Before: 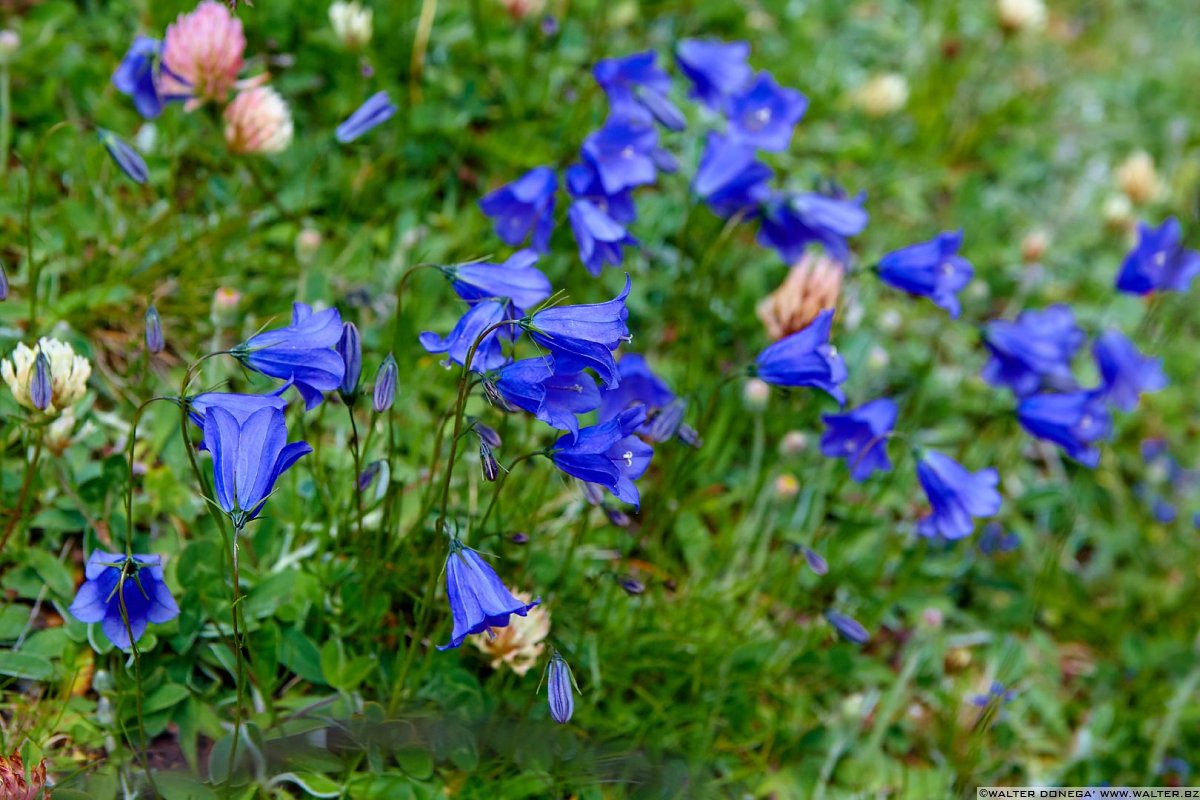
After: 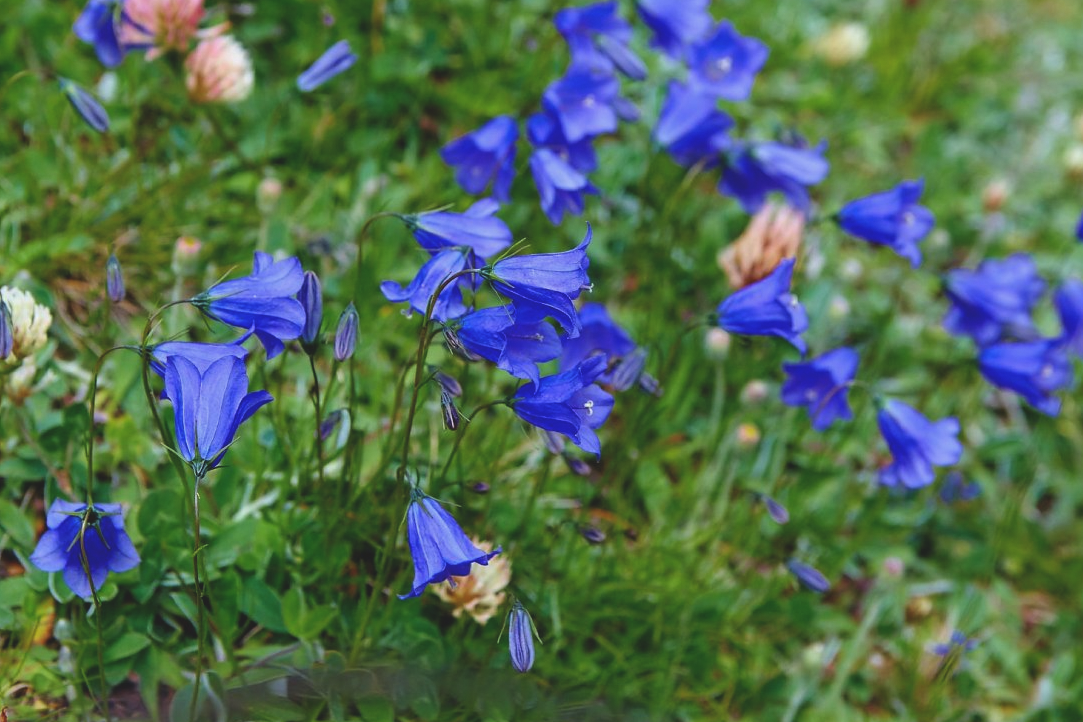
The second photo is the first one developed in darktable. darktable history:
crop: left 3.305%, top 6.436%, right 6.389%, bottom 3.258%
grain: coarseness 0.81 ISO, strength 1.34%, mid-tones bias 0%
exposure: black level correction -0.015, exposure -0.125 EV, compensate highlight preservation false
